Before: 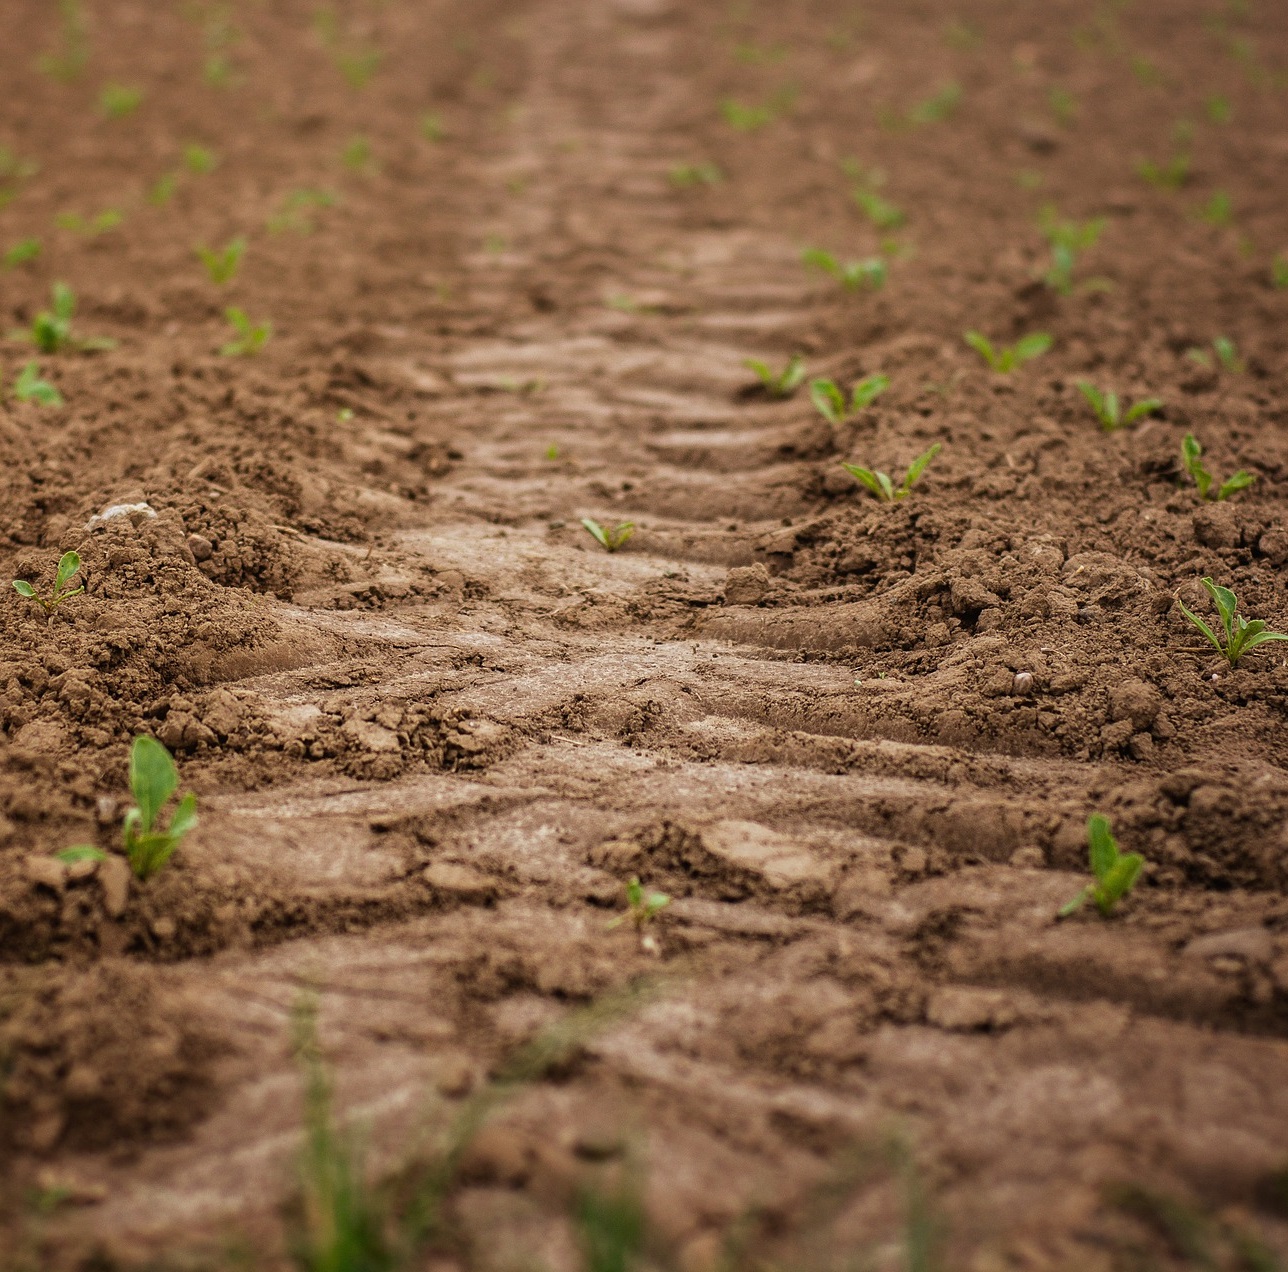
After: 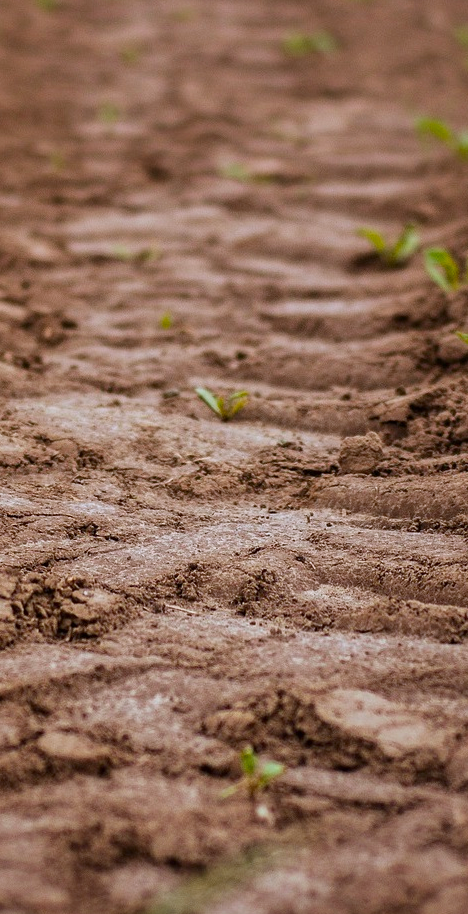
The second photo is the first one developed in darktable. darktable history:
exposure: exposure -0.235 EV, compensate highlight preservation false
crop and rotate: left 29.974%, top 10.339%, right 33.629%, bottom 17.75%
local contrast: mode bilateral grid, contrast 20, coarseness 49, detail 119%, midtone range 0.2
color zones: curves: ch1 [(0.239, 0.552) (0.75, 0.5)]; ch2 [(0.25, 0.462) (0.749, 0.457)]
color calibration: output colorfulness [0, 0.315, 0, 0], illuminant as shot in camera, x 0.37, y 0.382, temperature 4318.54 K
